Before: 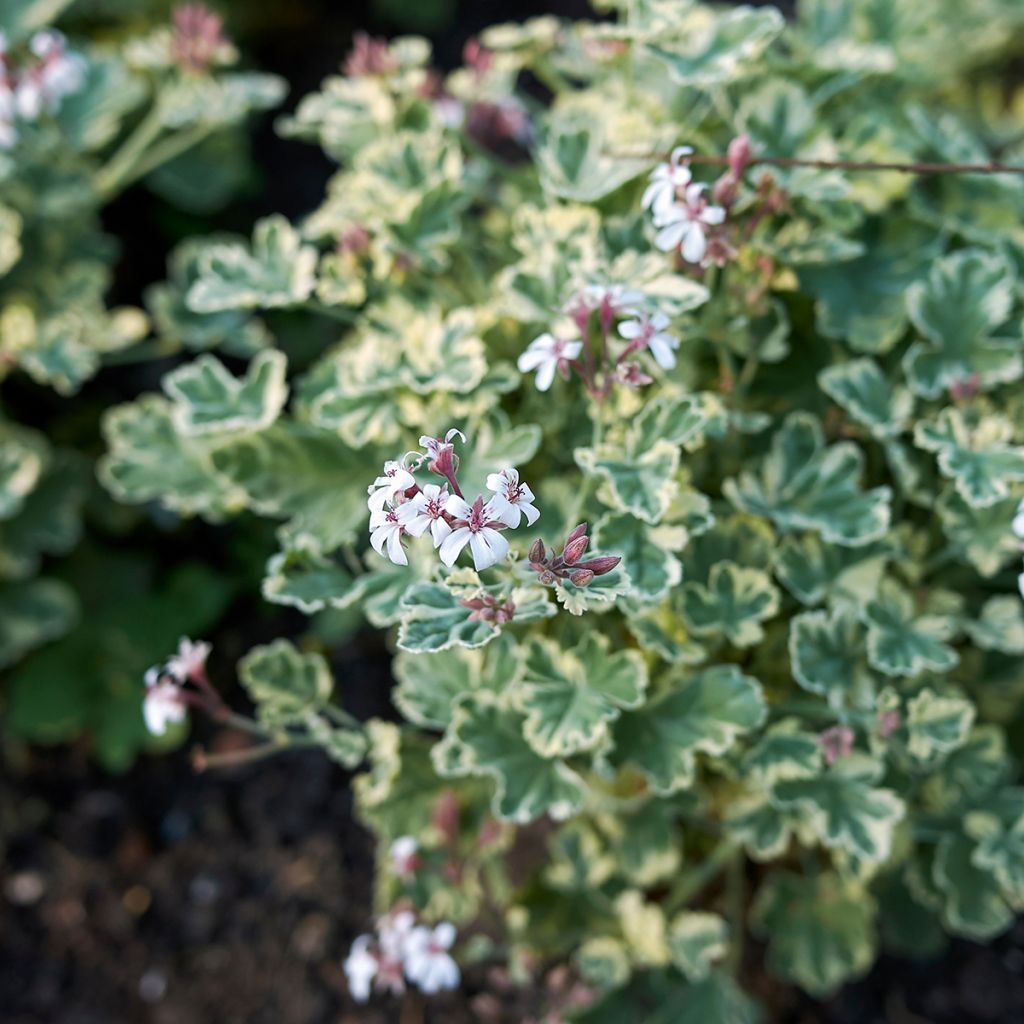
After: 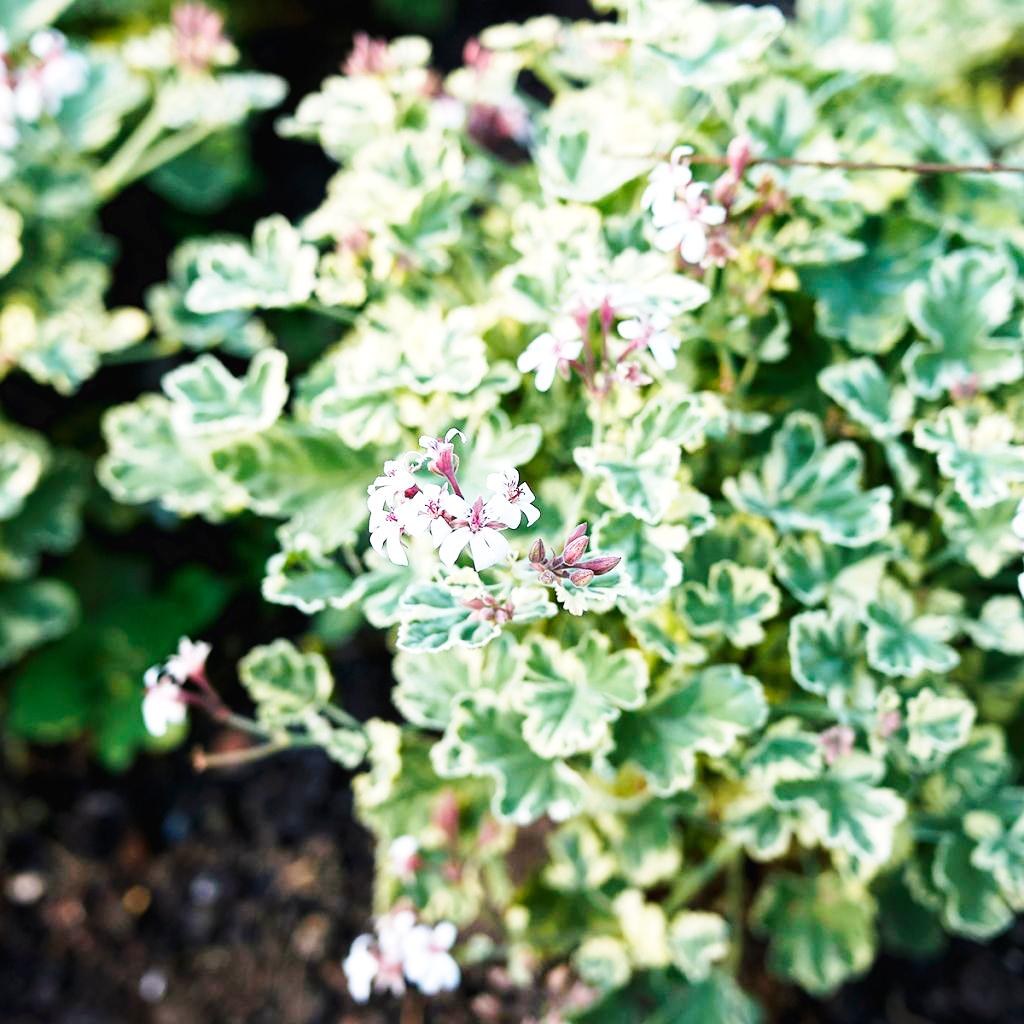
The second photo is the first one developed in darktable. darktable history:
exposure: exposure 0.125 EV, compensate highlight preservation false
base curve: curves: ch0 [(0, 0.003) (0.001, 0.002) (0.006, 0.004) (0.02, 0.022) (0.048, 0.086) (0.094, 0.234) (0.162, 0.431) (0.258, 0.629) (0.385, 0.8) (0.548, 0.918) (0.751, 0.988) (1, 1)], preserve colors none
